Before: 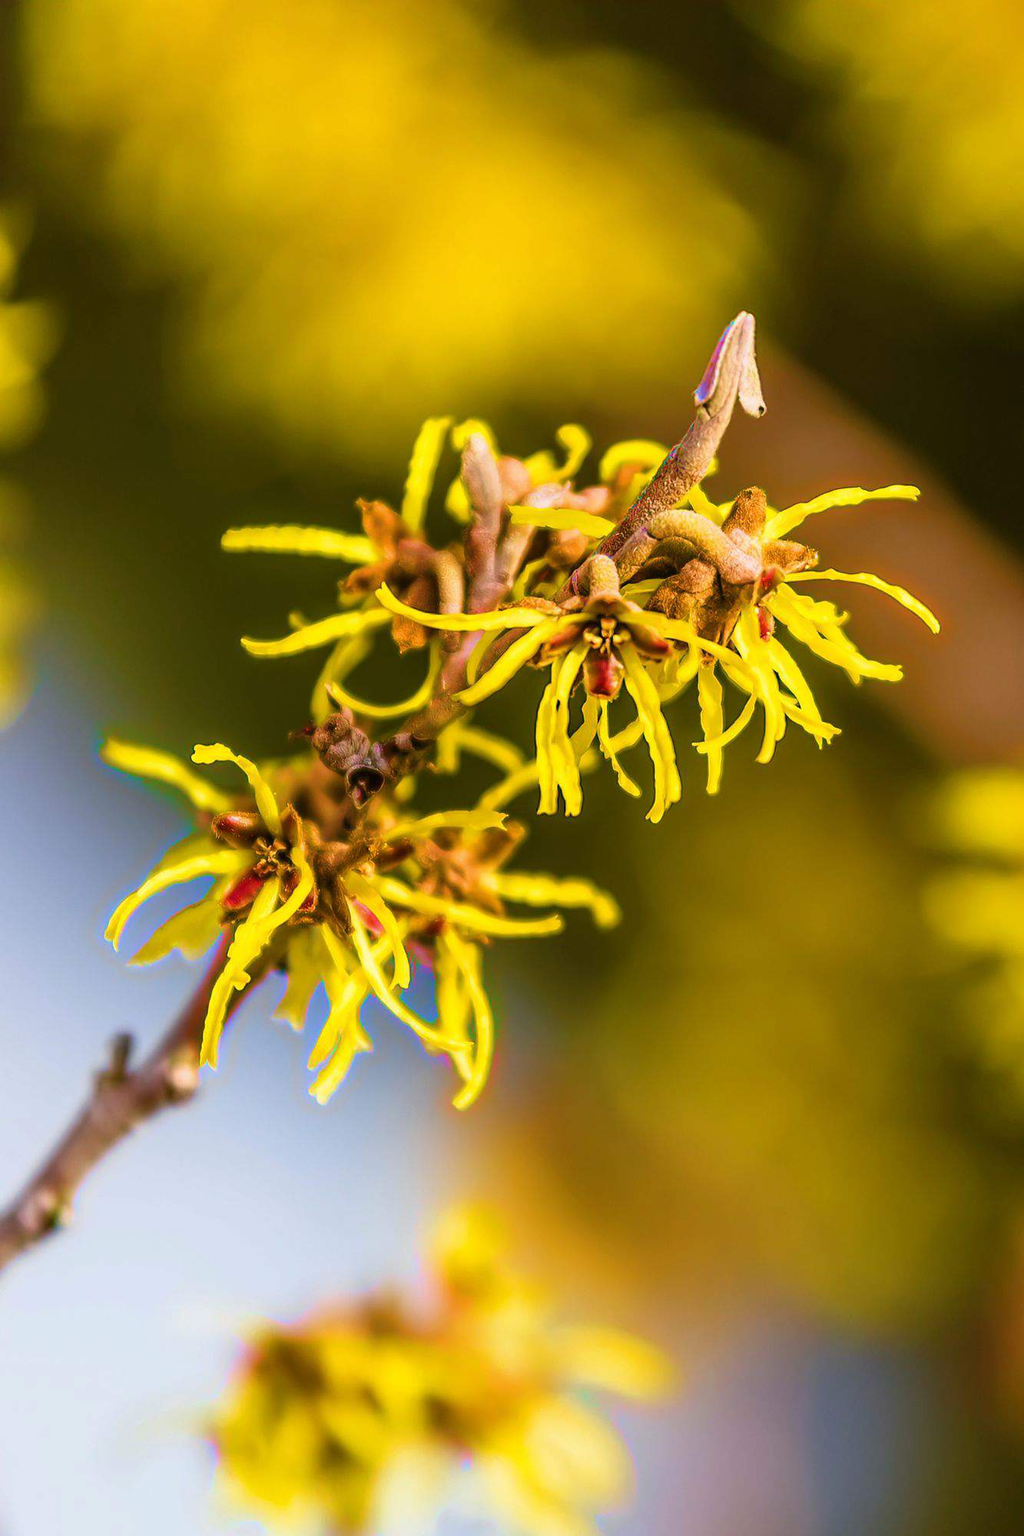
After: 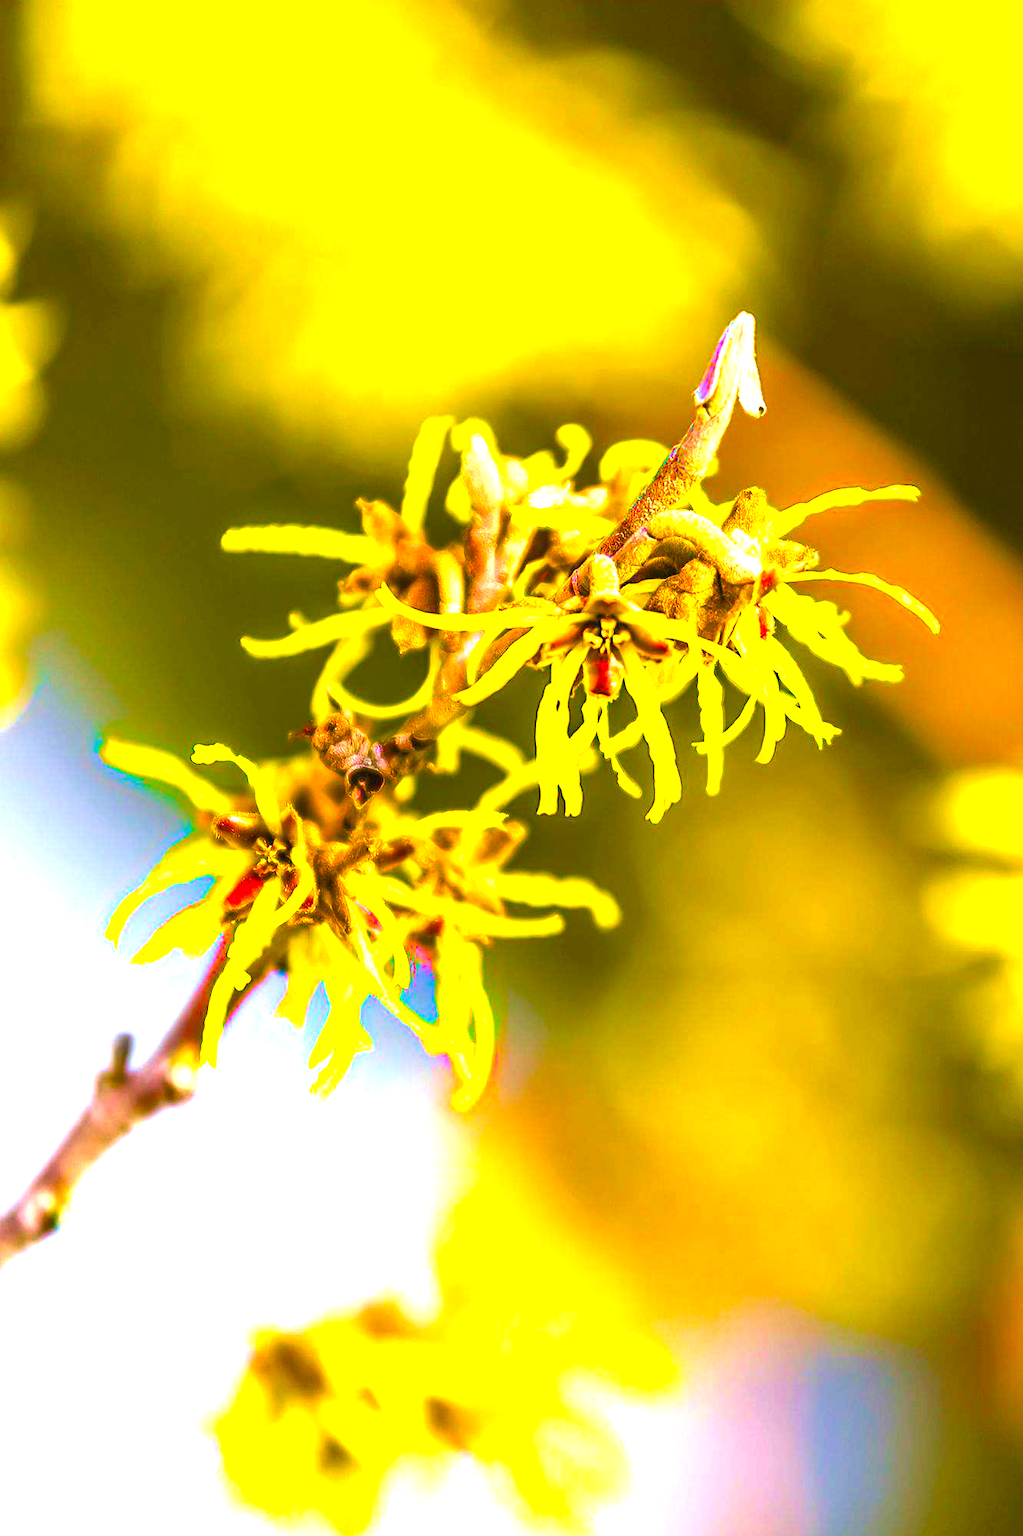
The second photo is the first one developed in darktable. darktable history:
exposure: black level correction 0, exposure 1.581 EV, compensate highlight preservation false
shadows and highlights: shadows 20.06, highlights -20.93, soften with gaussian
color balance rgb: perceptual saturation grading › global saturation 37.017%
velvia: strength 44.67%
